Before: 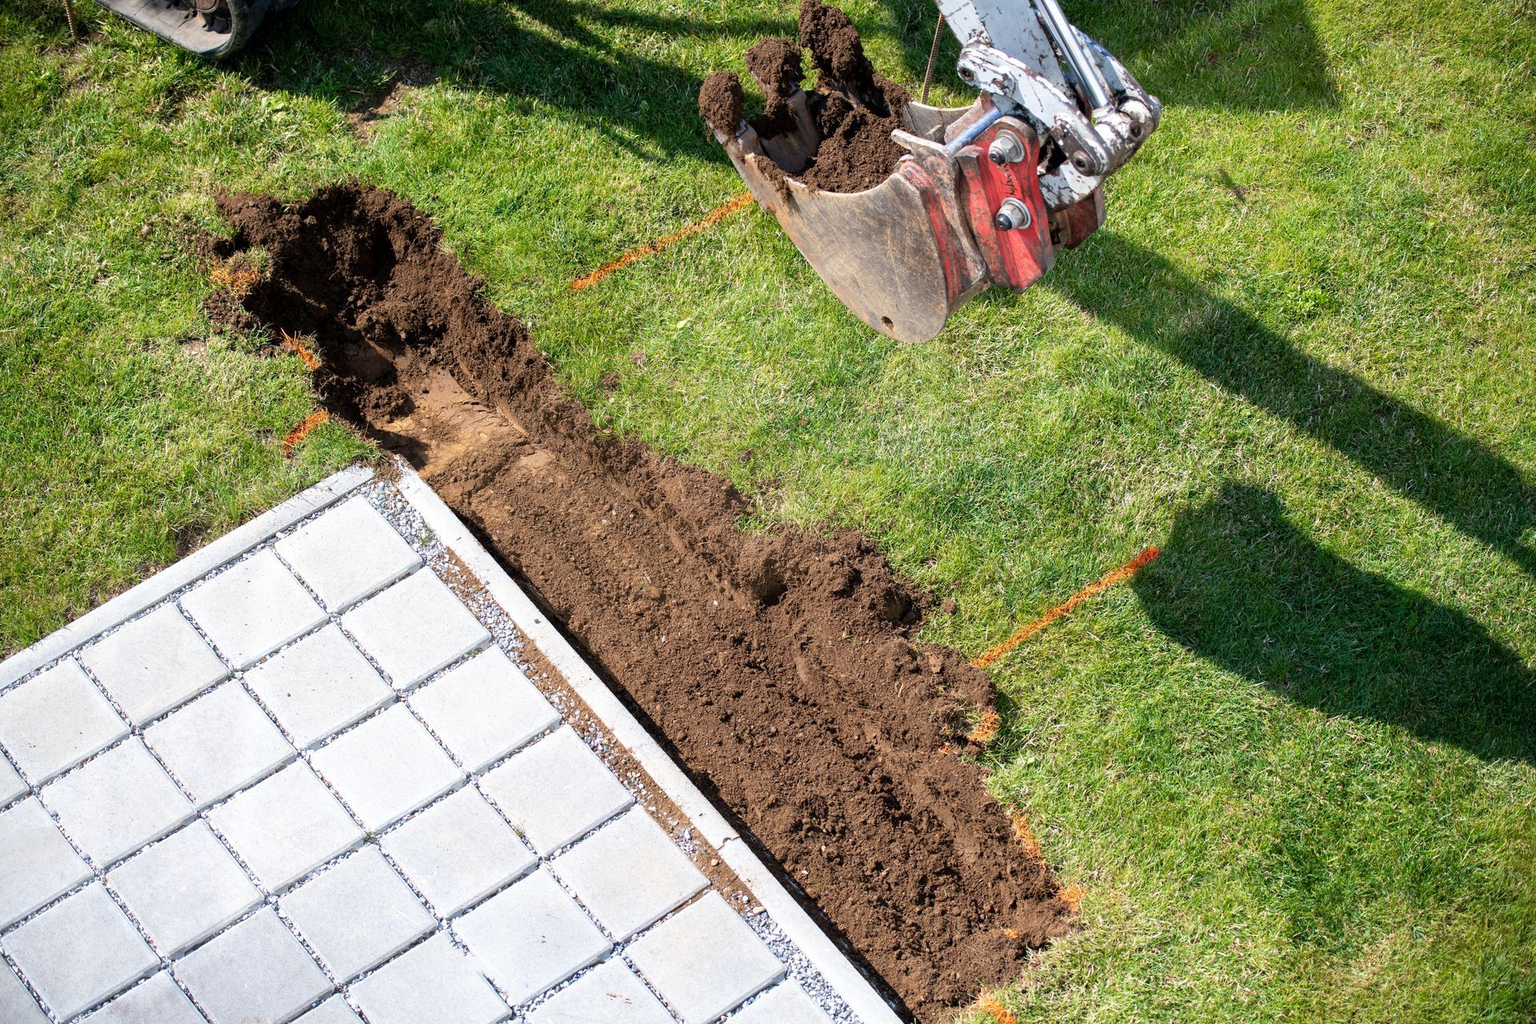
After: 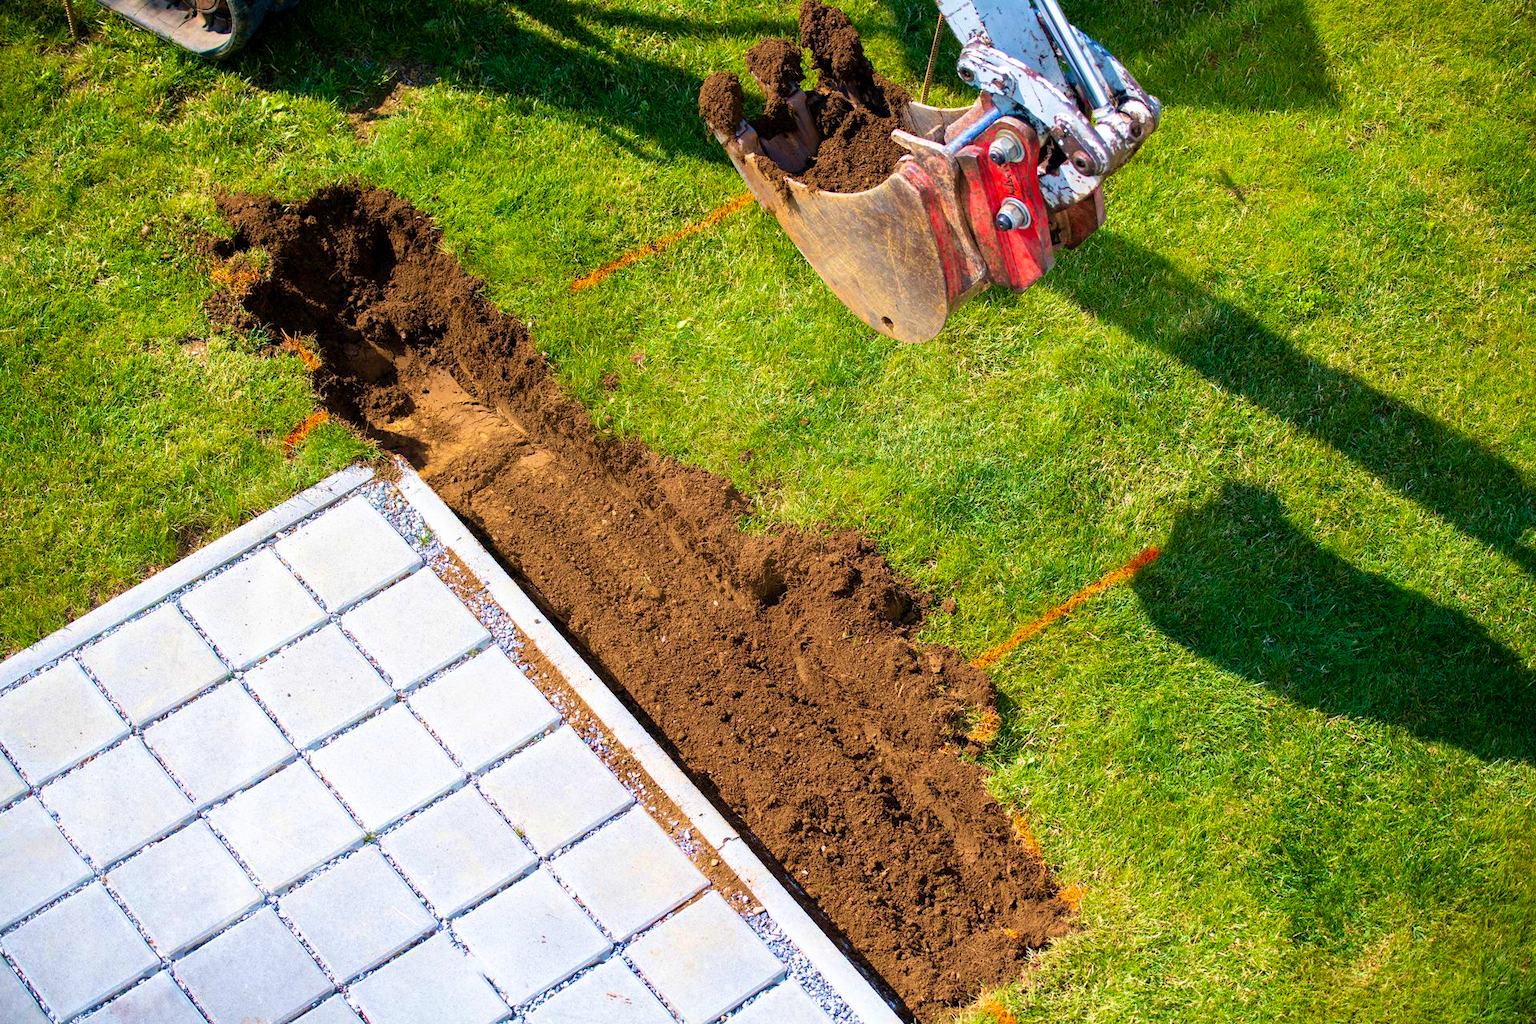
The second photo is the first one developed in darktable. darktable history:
velvia: strength 66.69%, mid-tones bias 0.971
color balance rgb: linear chroma grading › global chroma 15.1%, perceptual saturation grading › global saturation 29.819%
